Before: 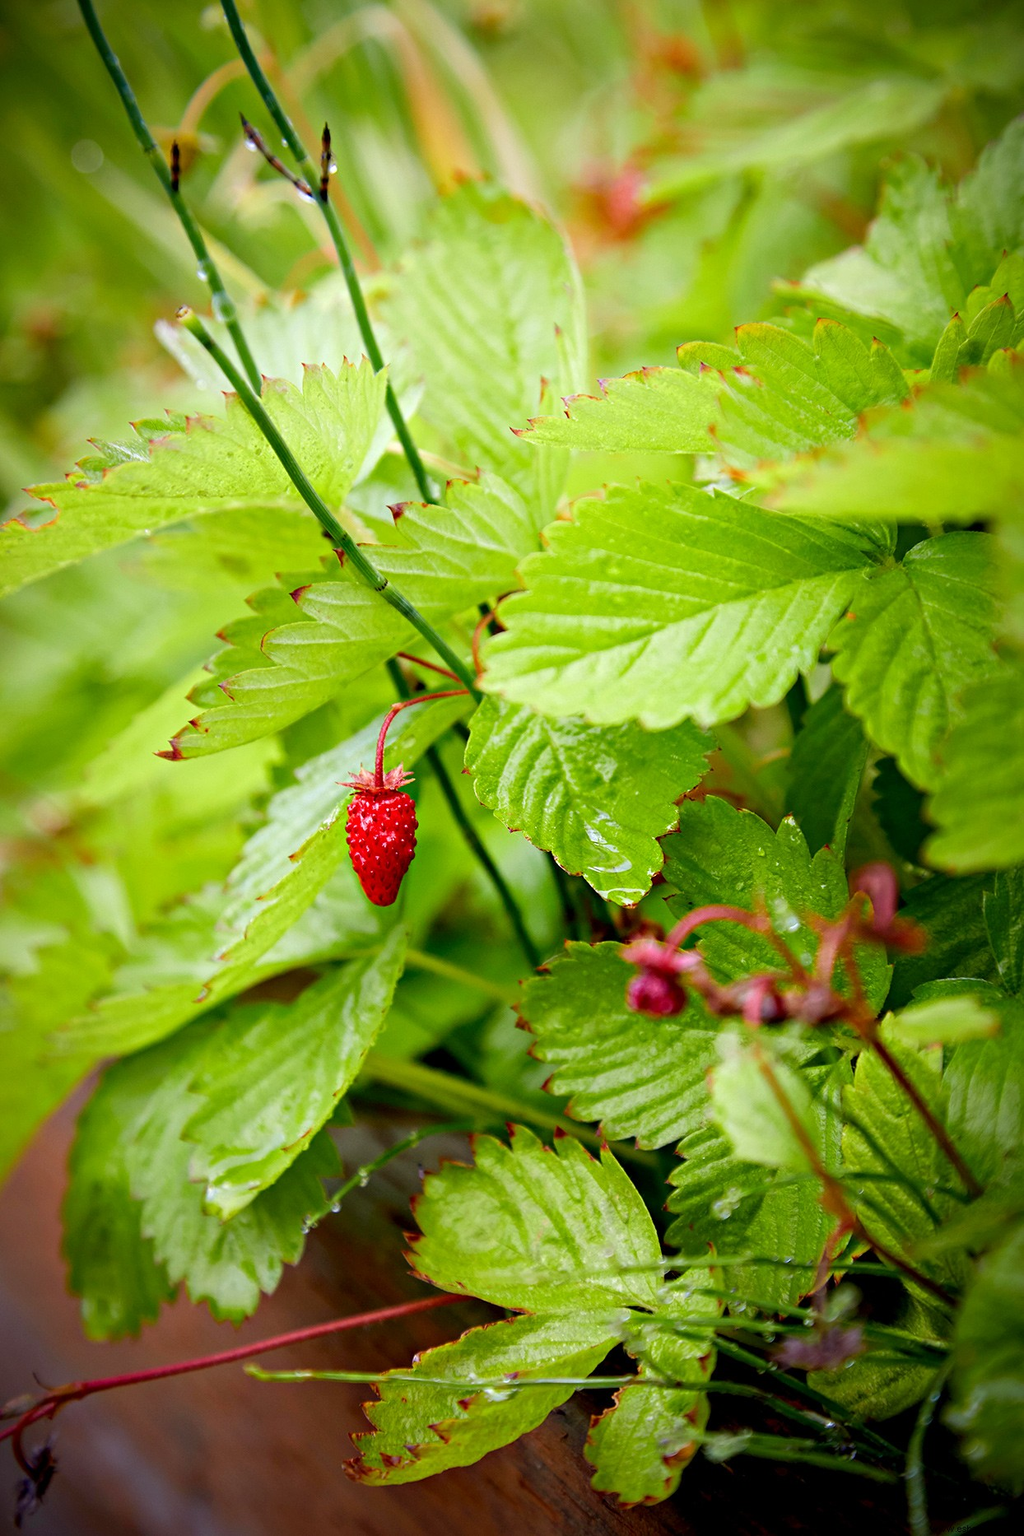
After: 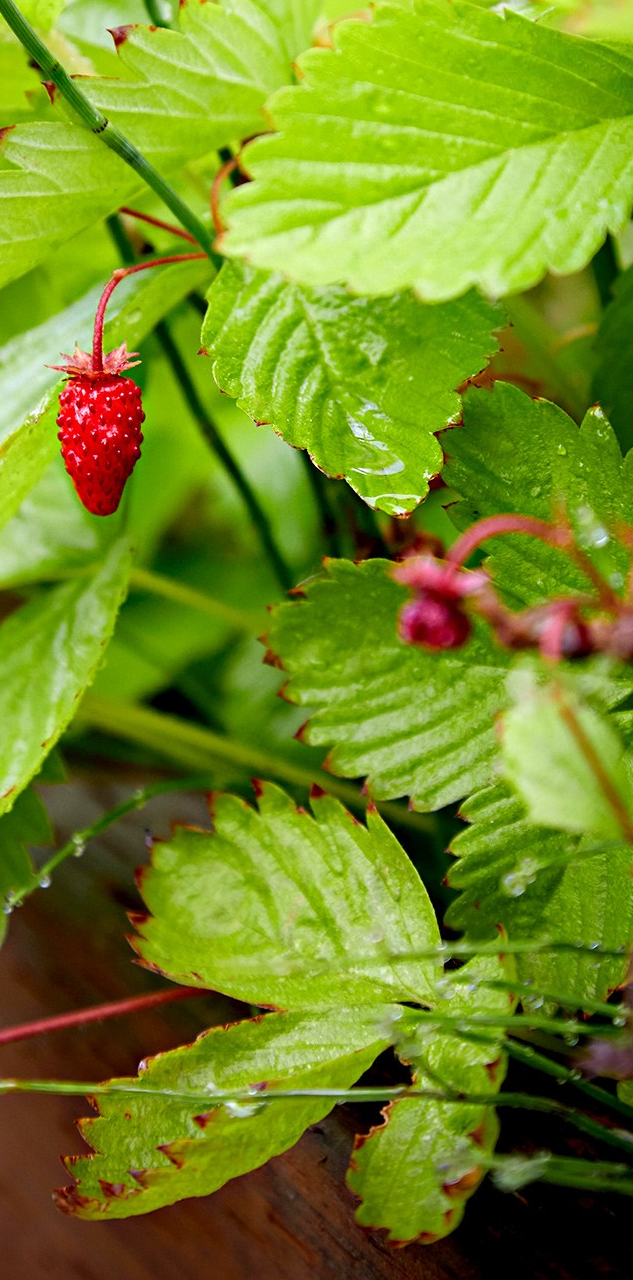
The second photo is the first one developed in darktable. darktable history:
crop and rotate: left 29.203%, top 31.393%, right 19.833%
